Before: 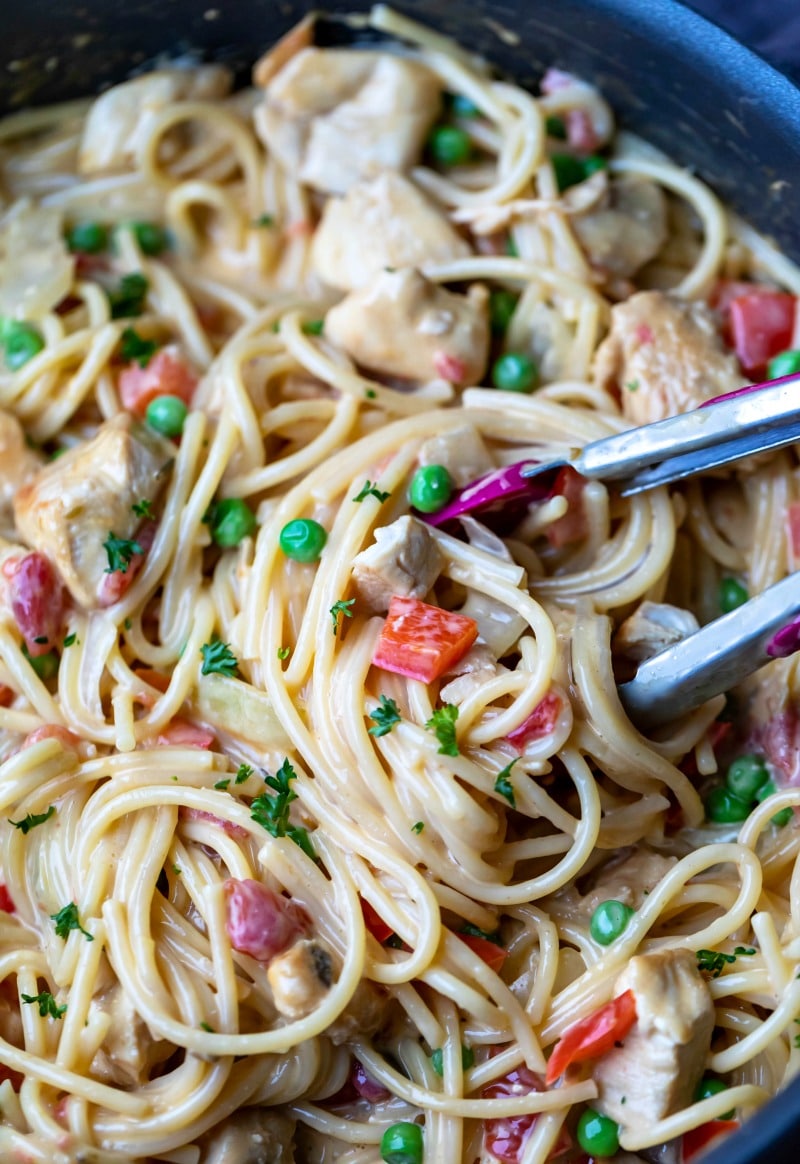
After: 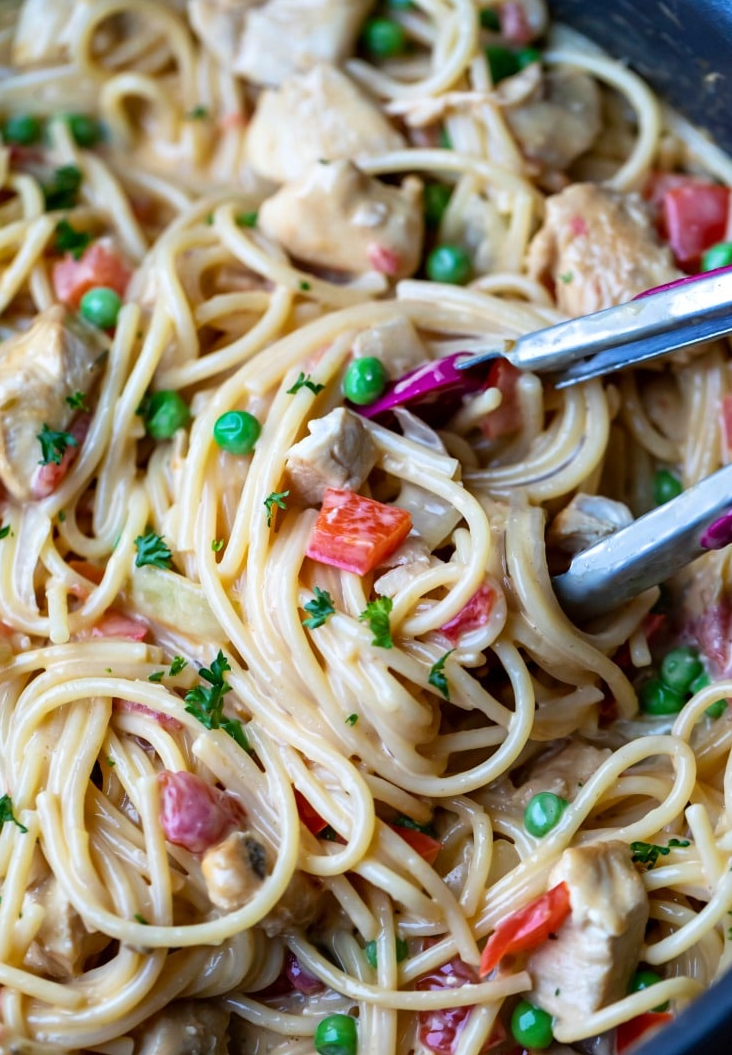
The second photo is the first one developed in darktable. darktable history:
crop and rotate: left 8.498%, top 9.286%
